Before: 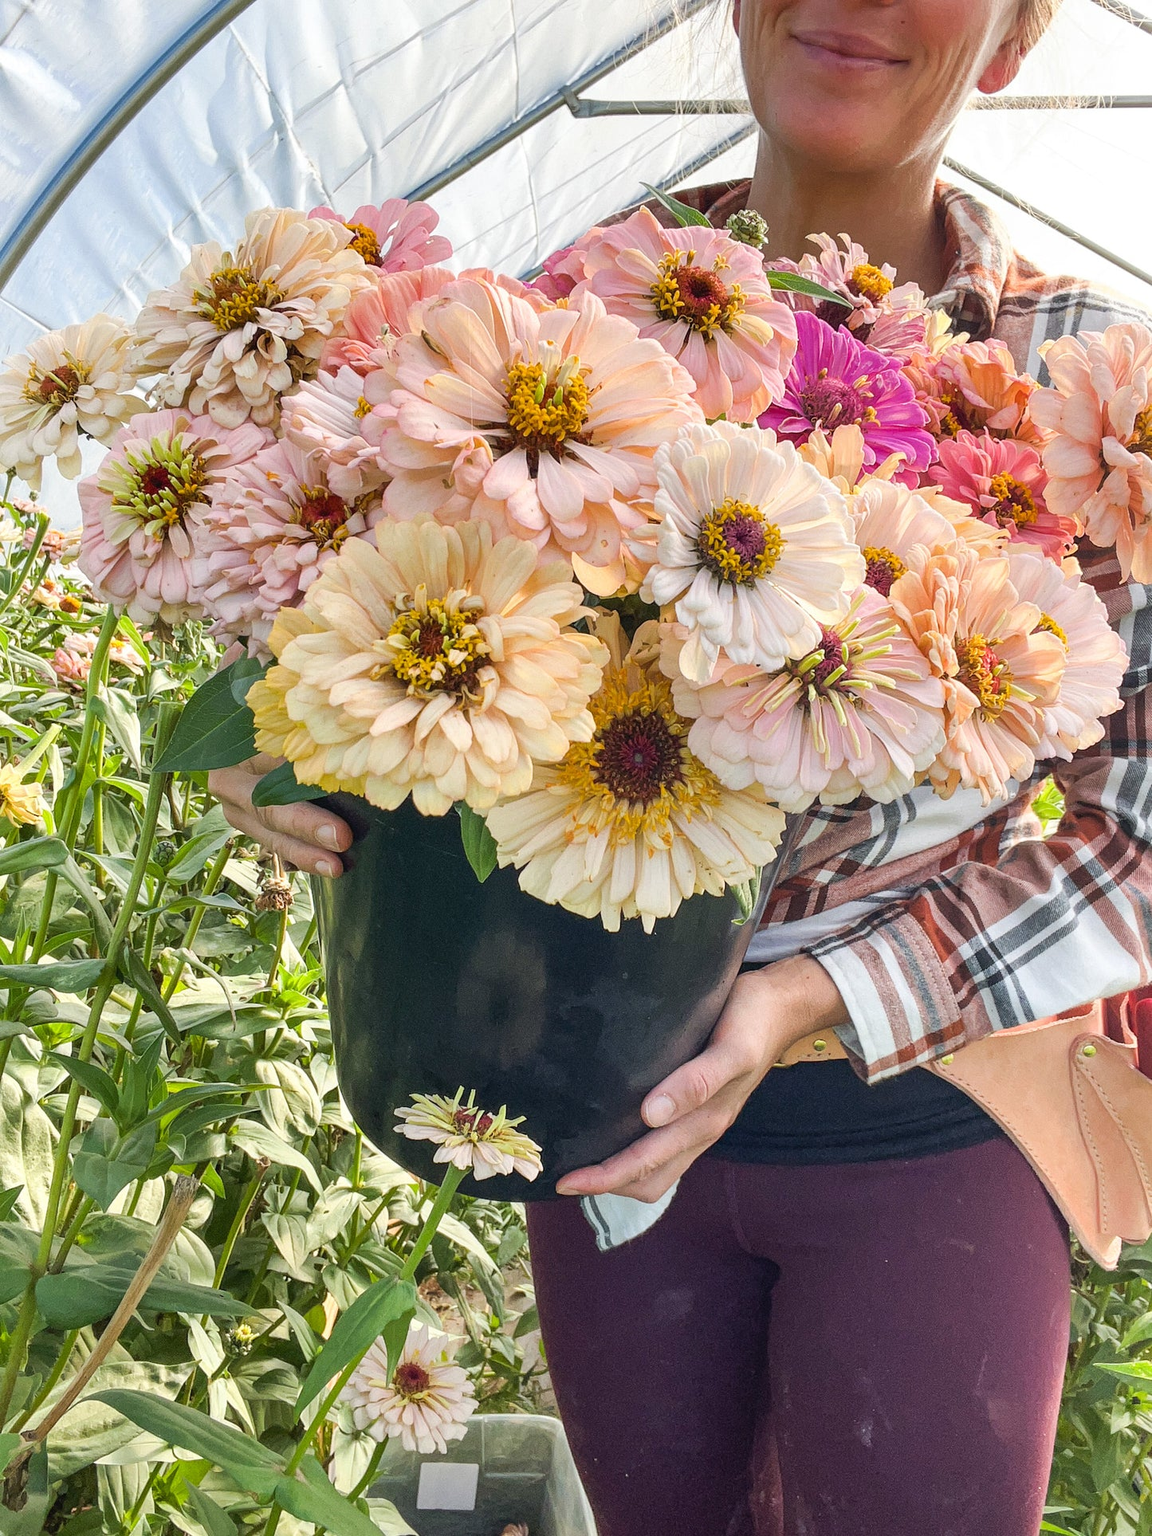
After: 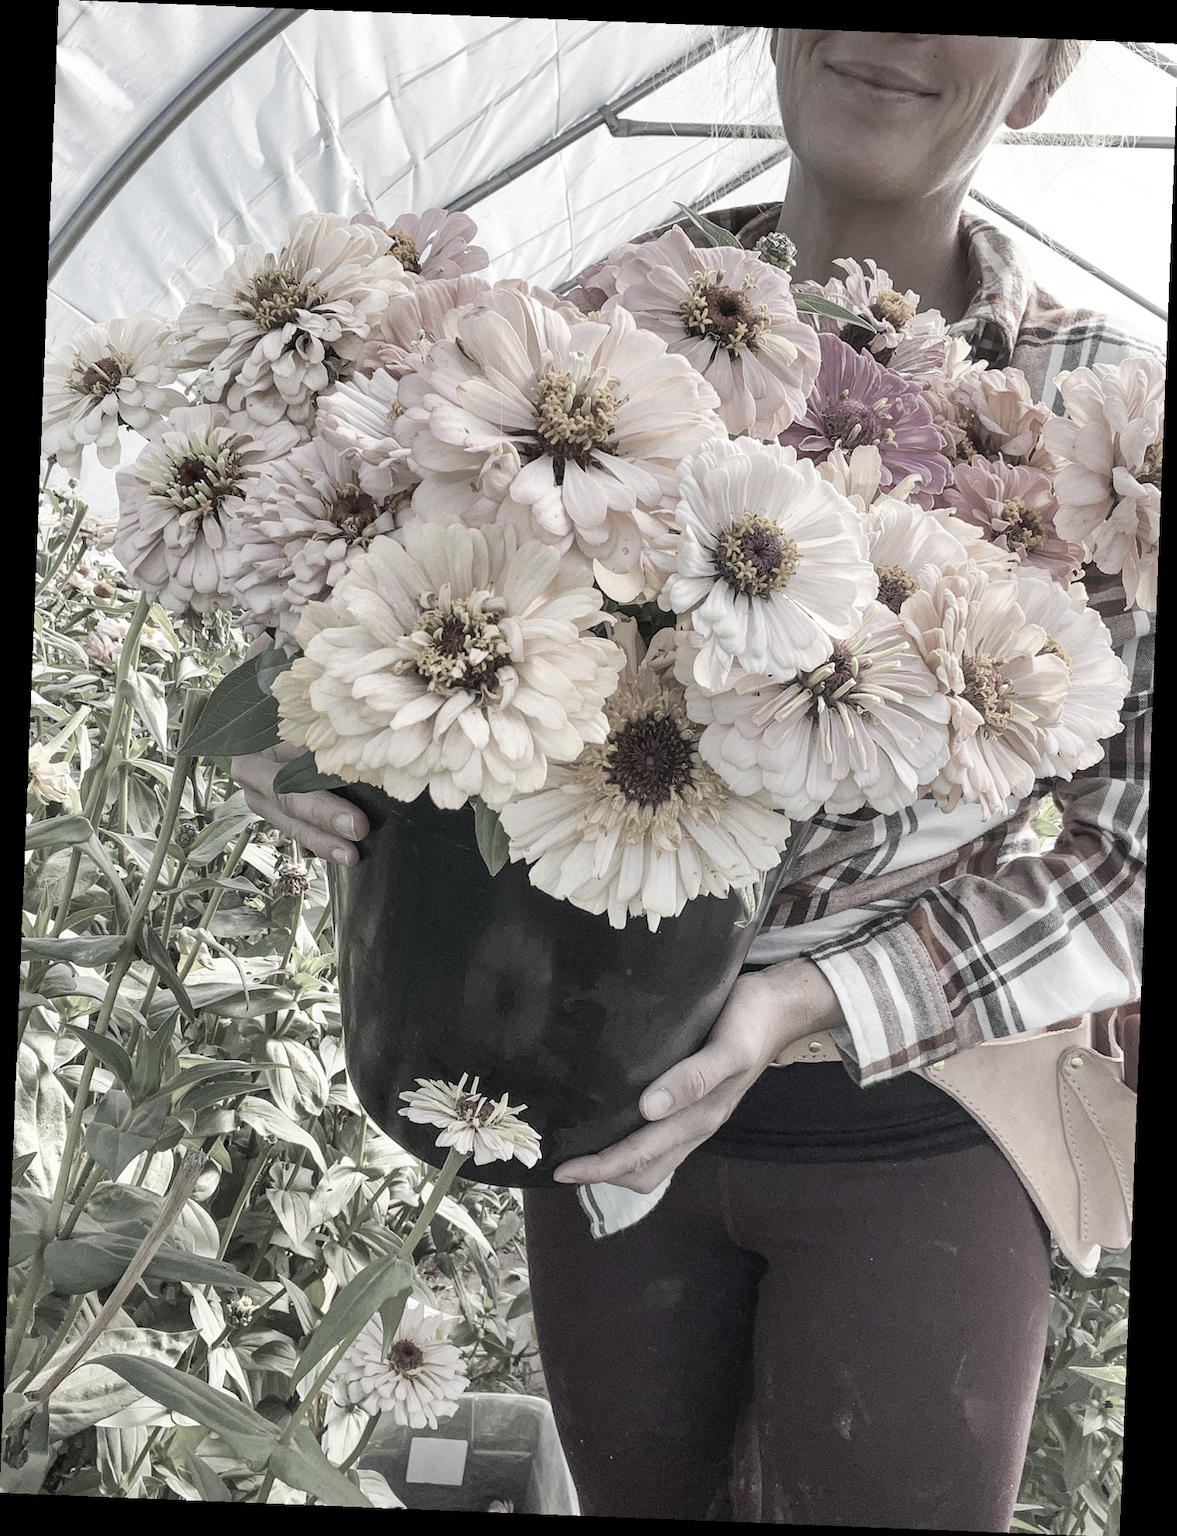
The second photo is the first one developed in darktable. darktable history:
color correction: saturation 0.2
rotate and perspective: rotation 2.27°, automatic cropping off
tone curve: preserve colors none
